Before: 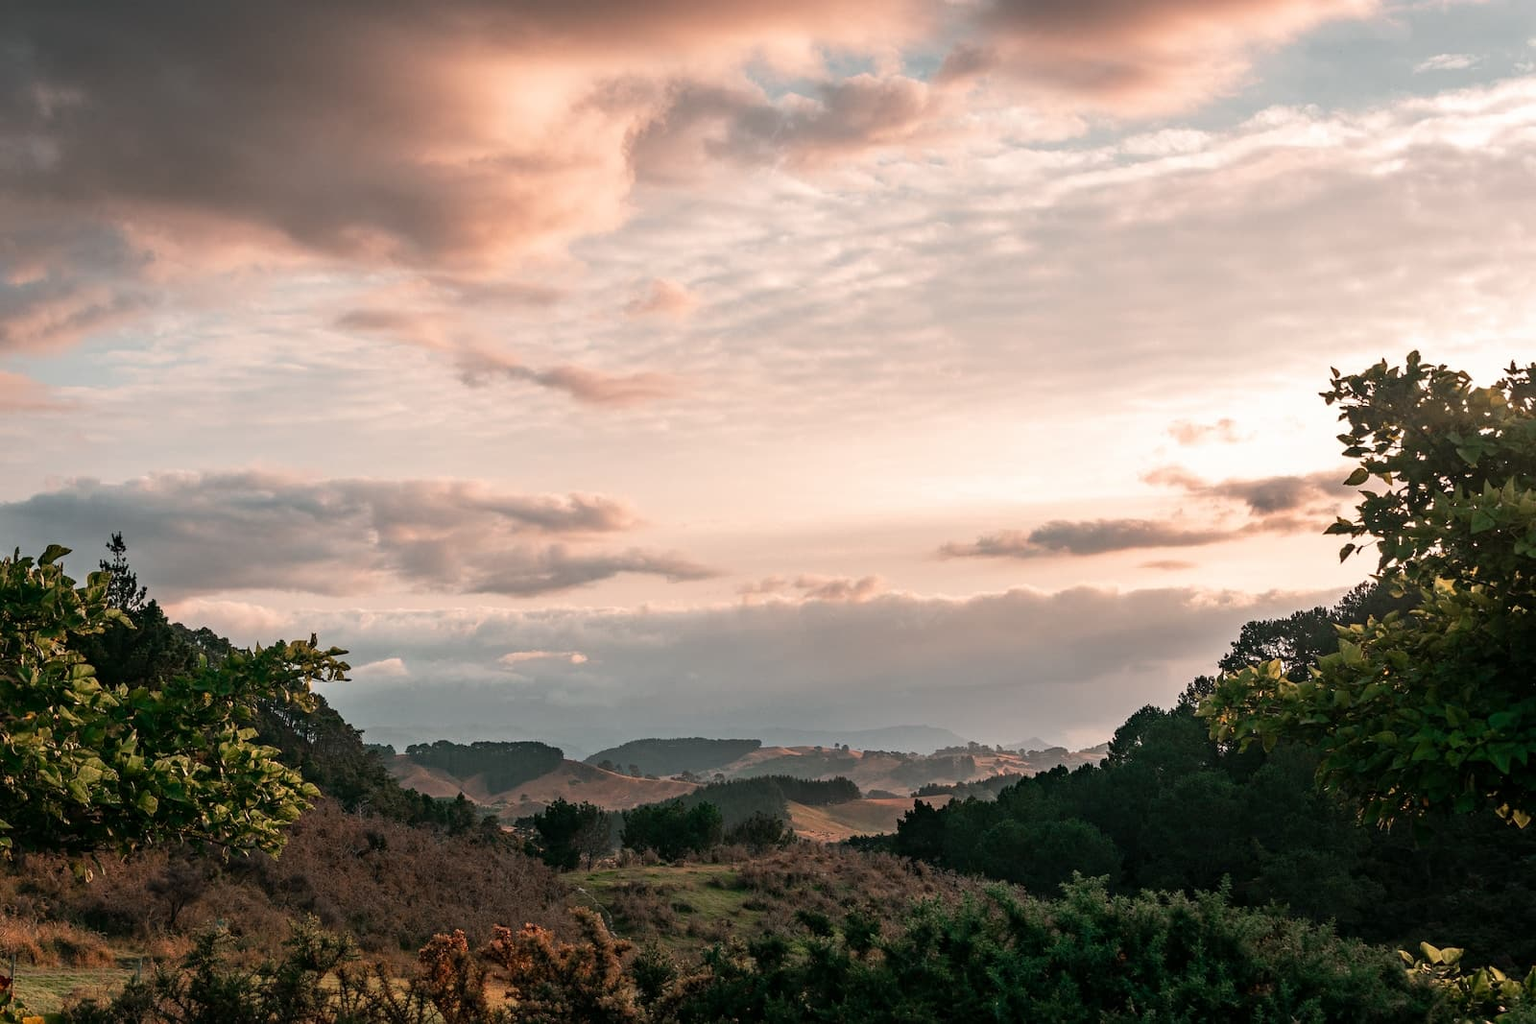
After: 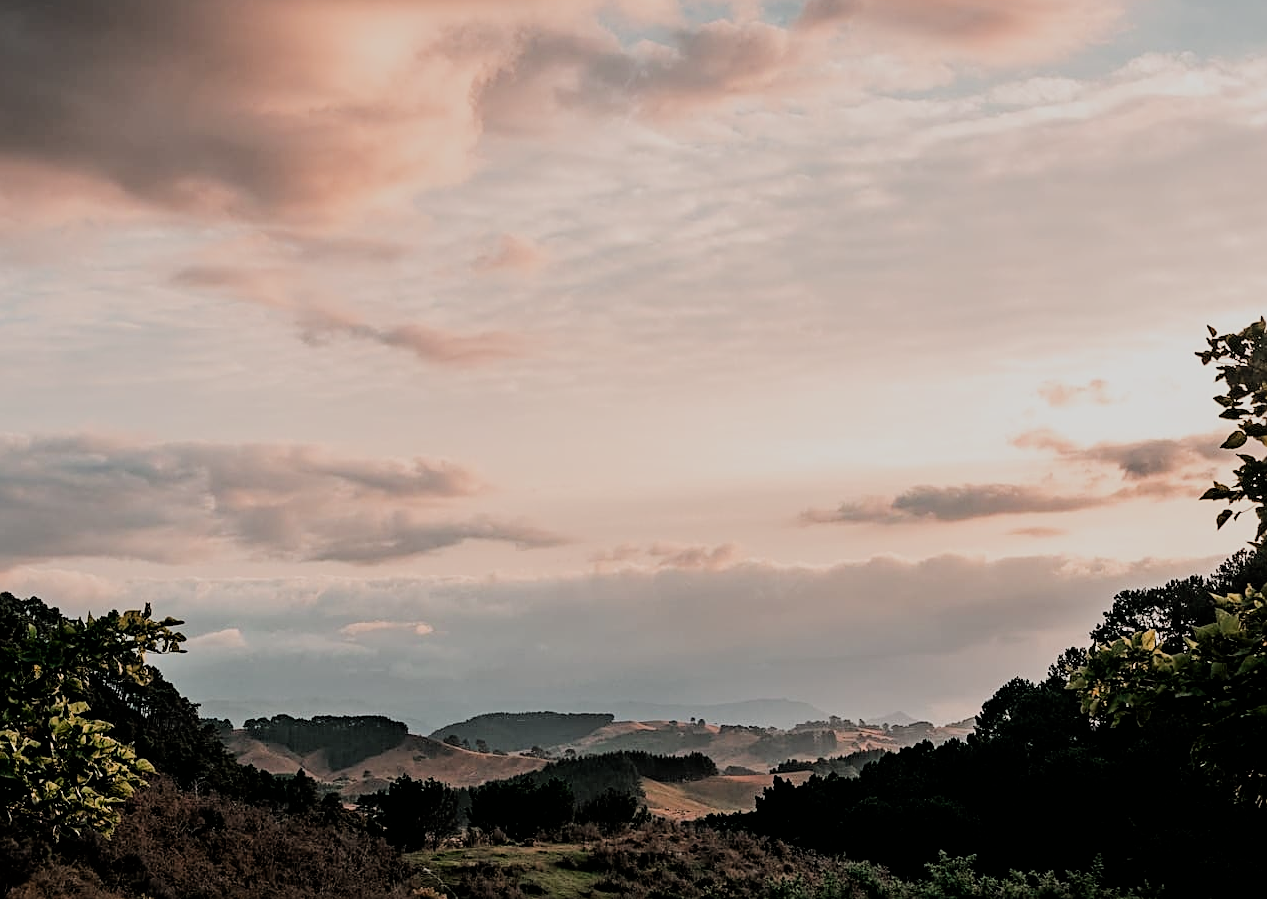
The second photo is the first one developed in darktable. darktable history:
sharpen: amount 0.55
crop: left 11.225%, top 5.381%, right 9.565%, bottom 10.314%
filmic rgb: black relative exposure -4.14 EV, white relative exposure 5.1 EV, hardness 2.11, contrast 1.165
